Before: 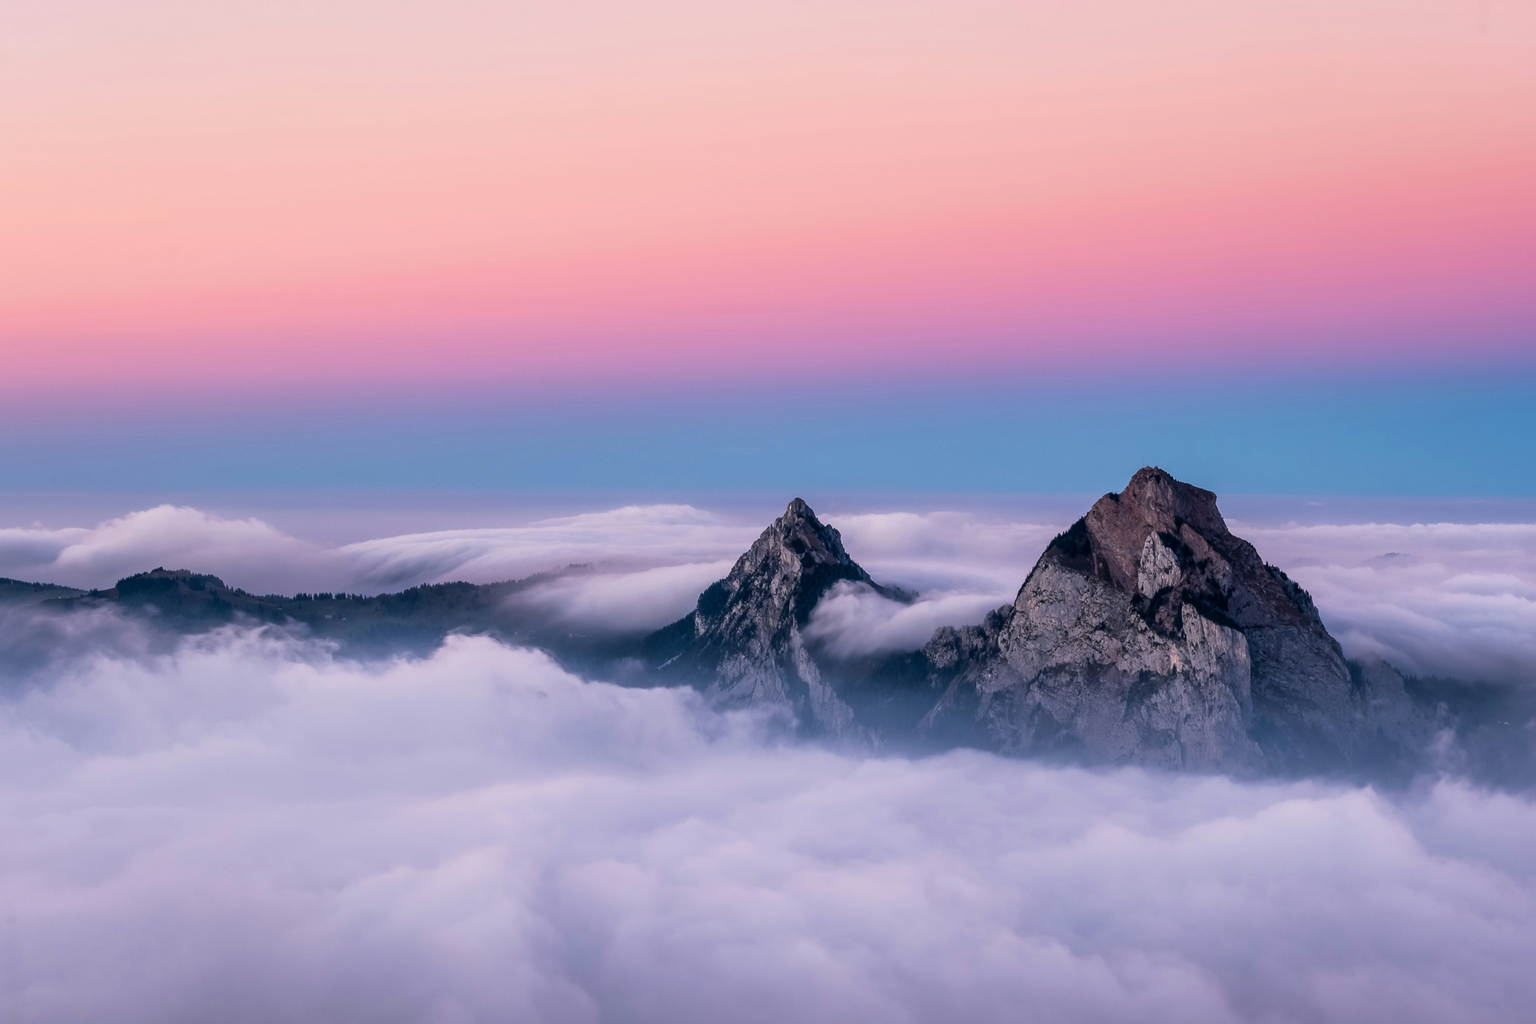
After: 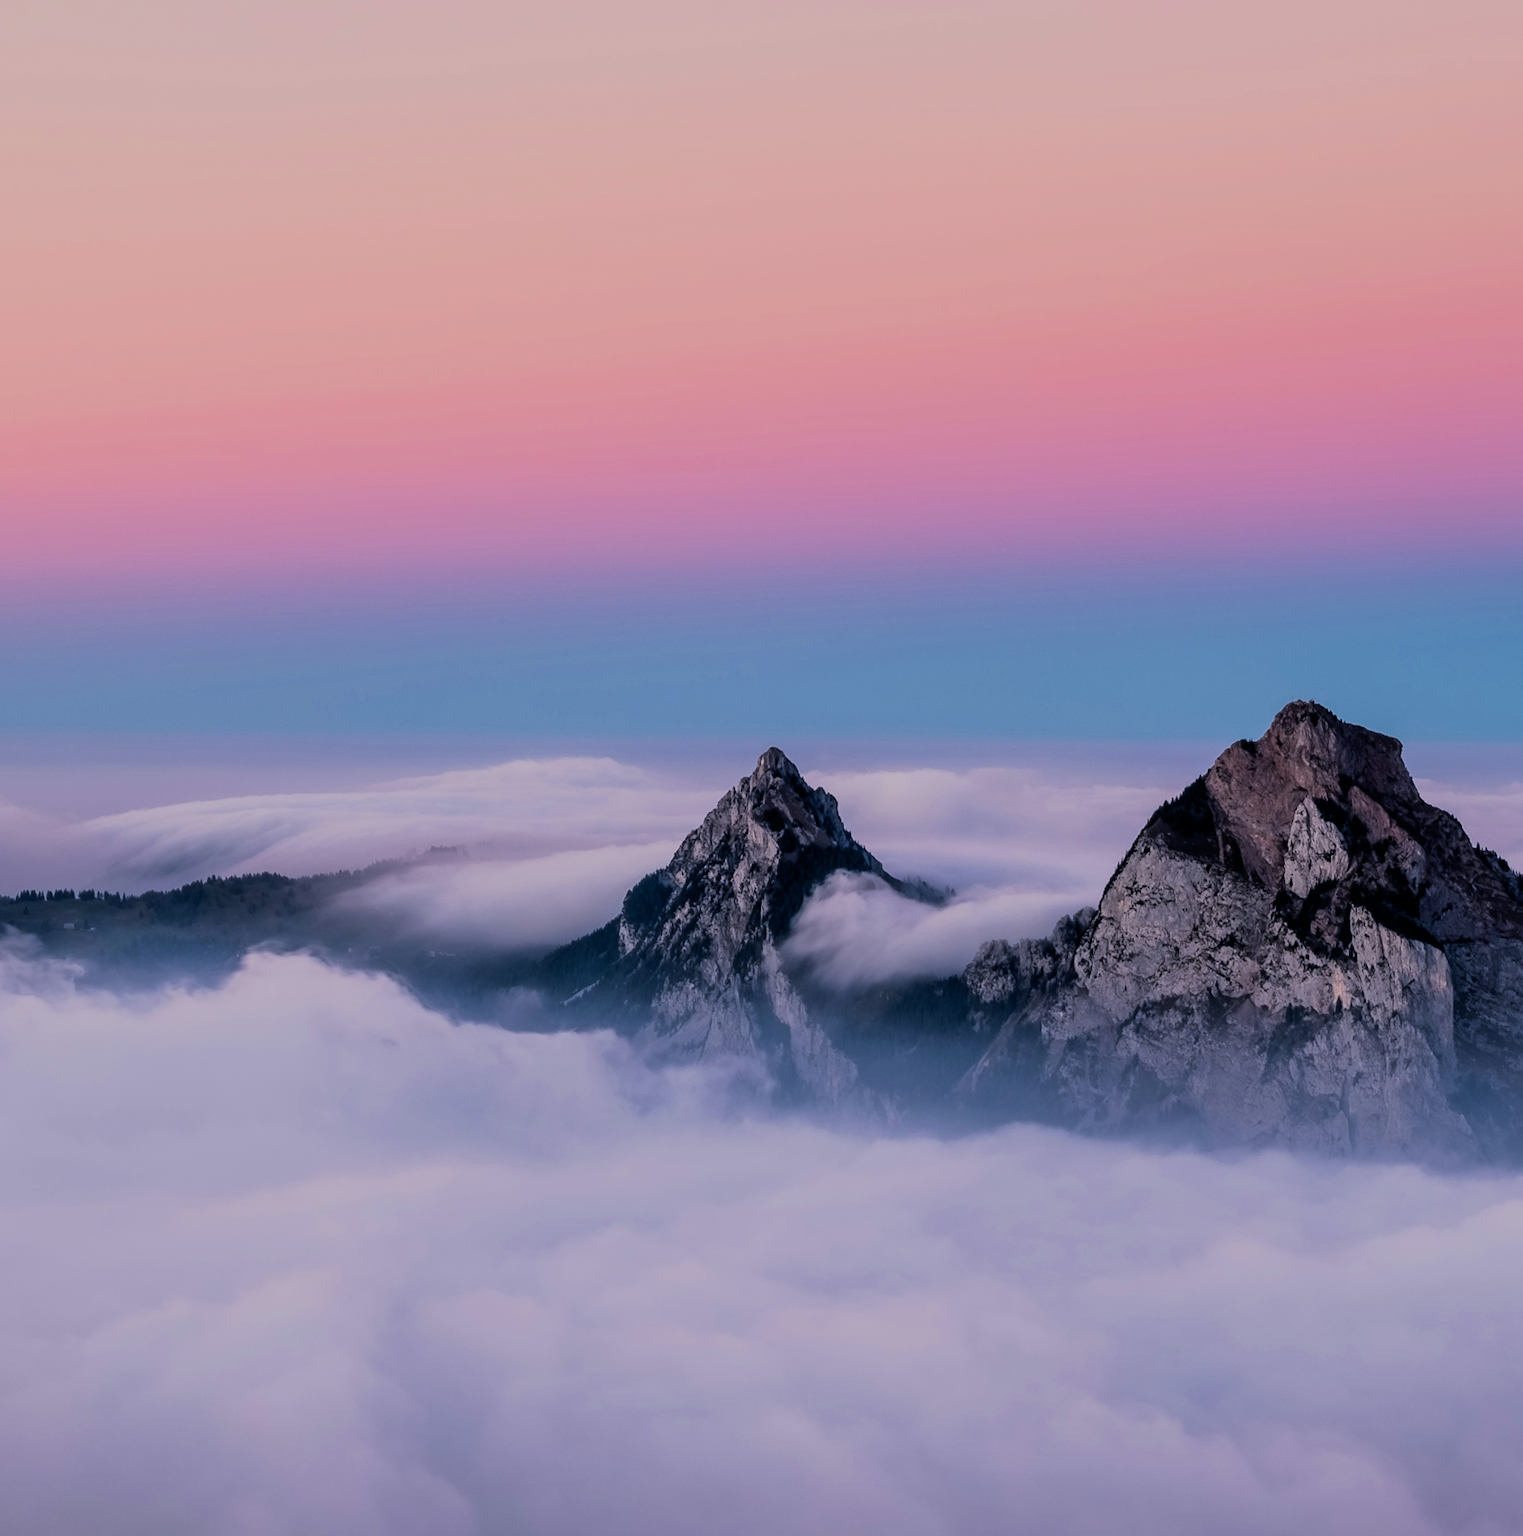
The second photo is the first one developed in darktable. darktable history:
crop and rotate: left 18.442%, right 15.508%
filmic rgb: black relative exposure -6.15 EV, white relative exposure 6.96 EV, hardness 2.23, color science v6 (2022)
